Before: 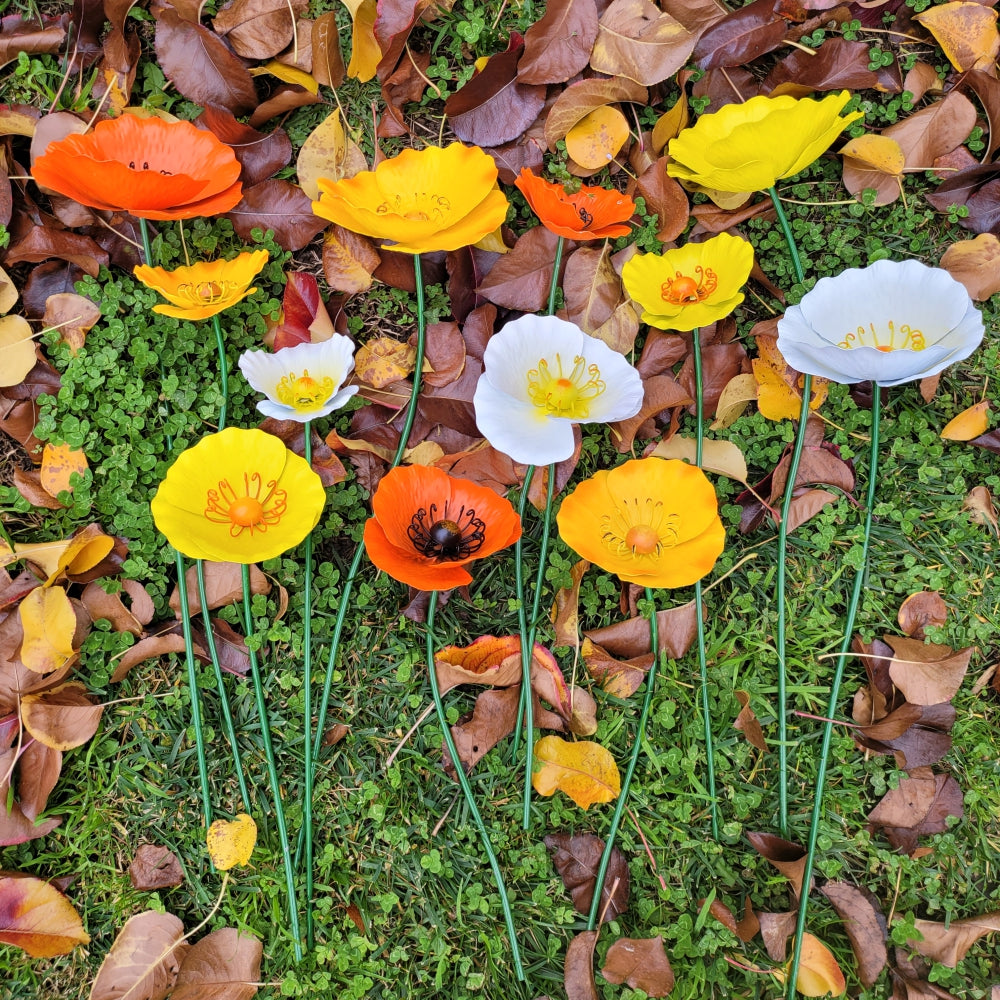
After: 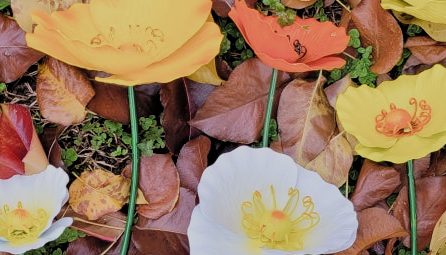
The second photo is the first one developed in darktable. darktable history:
exposure: black level correction 0.001, compensate highlight preservation false
filmic rgb: black relative exposure -7.65 EV, white relative exposure 4.56 EV, threshold 2.96 EV, hardness 3.61, color science v4 (2020), enable highlight reconstruction true
crop: left 28.649%, top 16.84%, right 26.712%, bottom 57.588%
